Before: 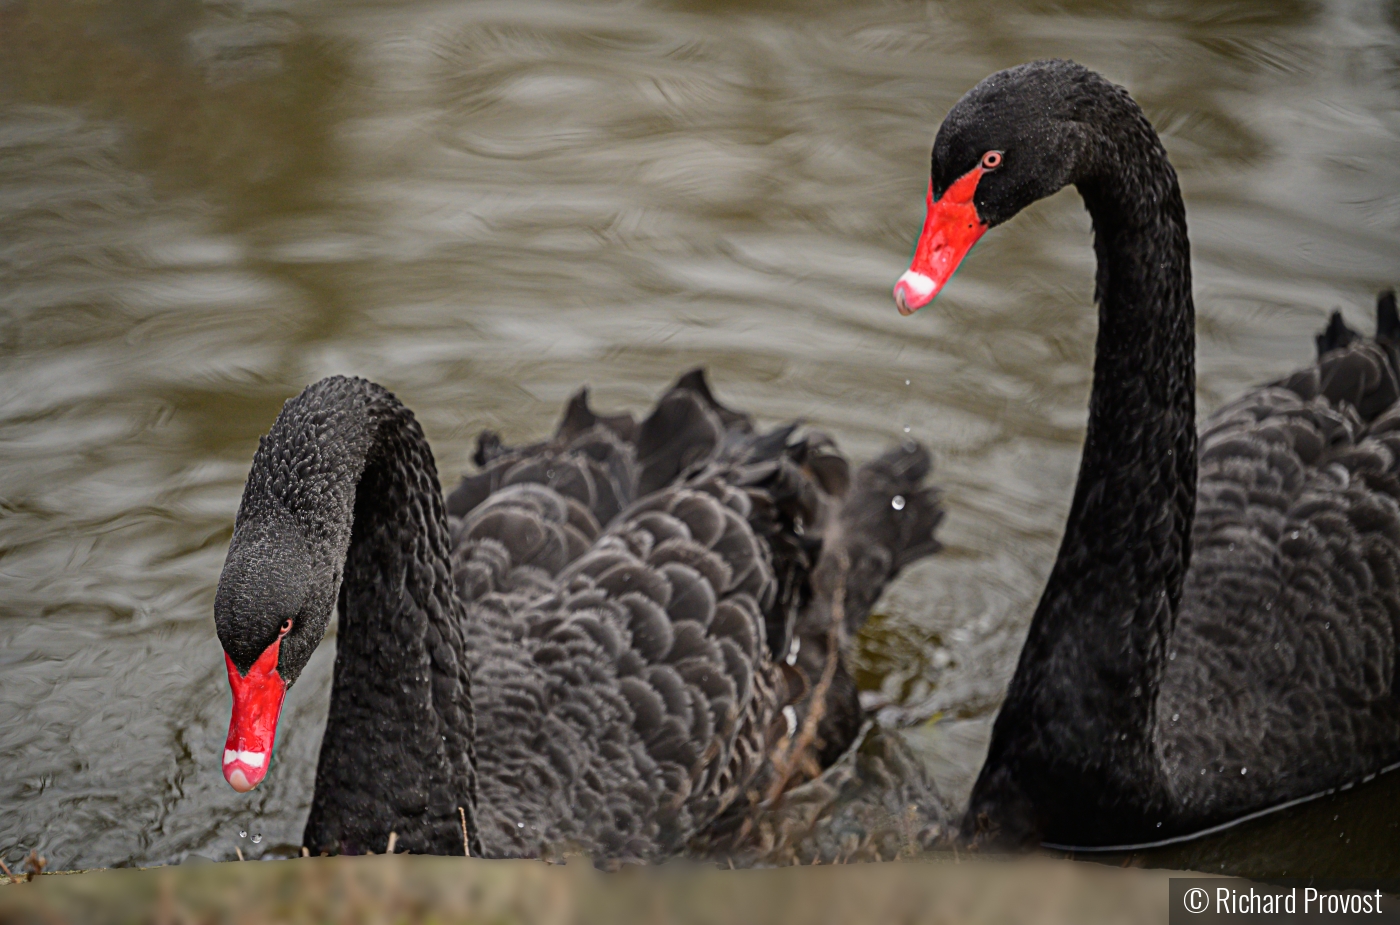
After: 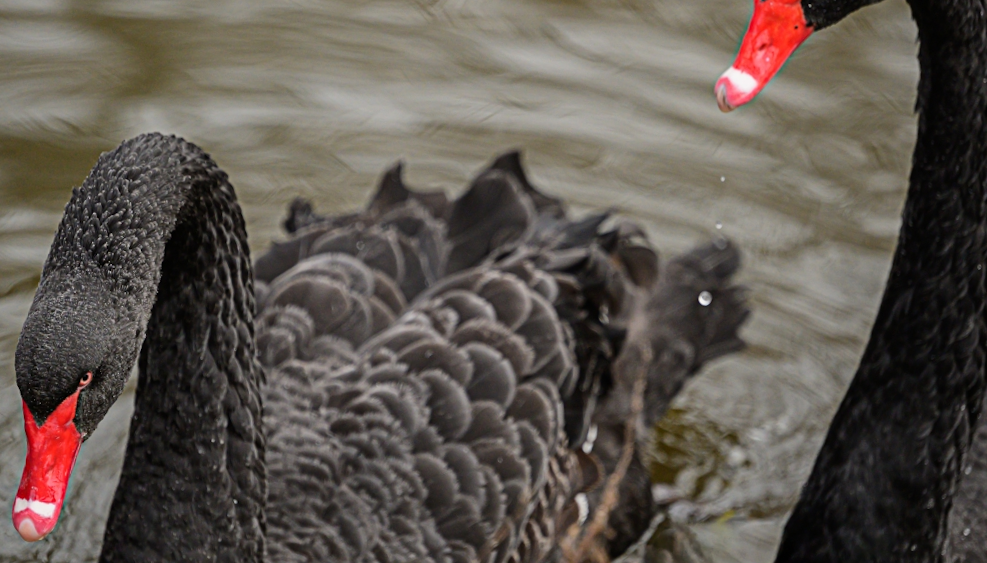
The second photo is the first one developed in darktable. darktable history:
crop and rotate: angle -3.99°, left 9.881%, top 20.905%, right 12.294%, bottom 11.885%
